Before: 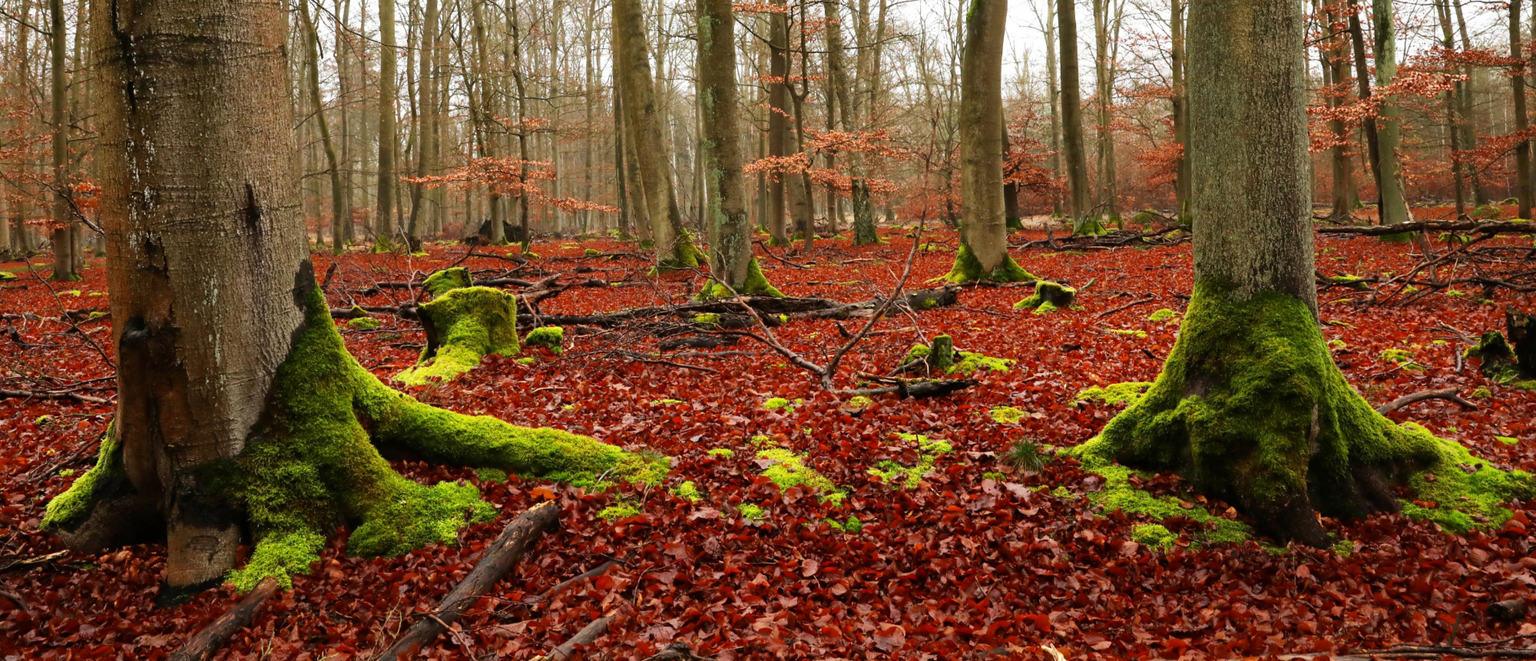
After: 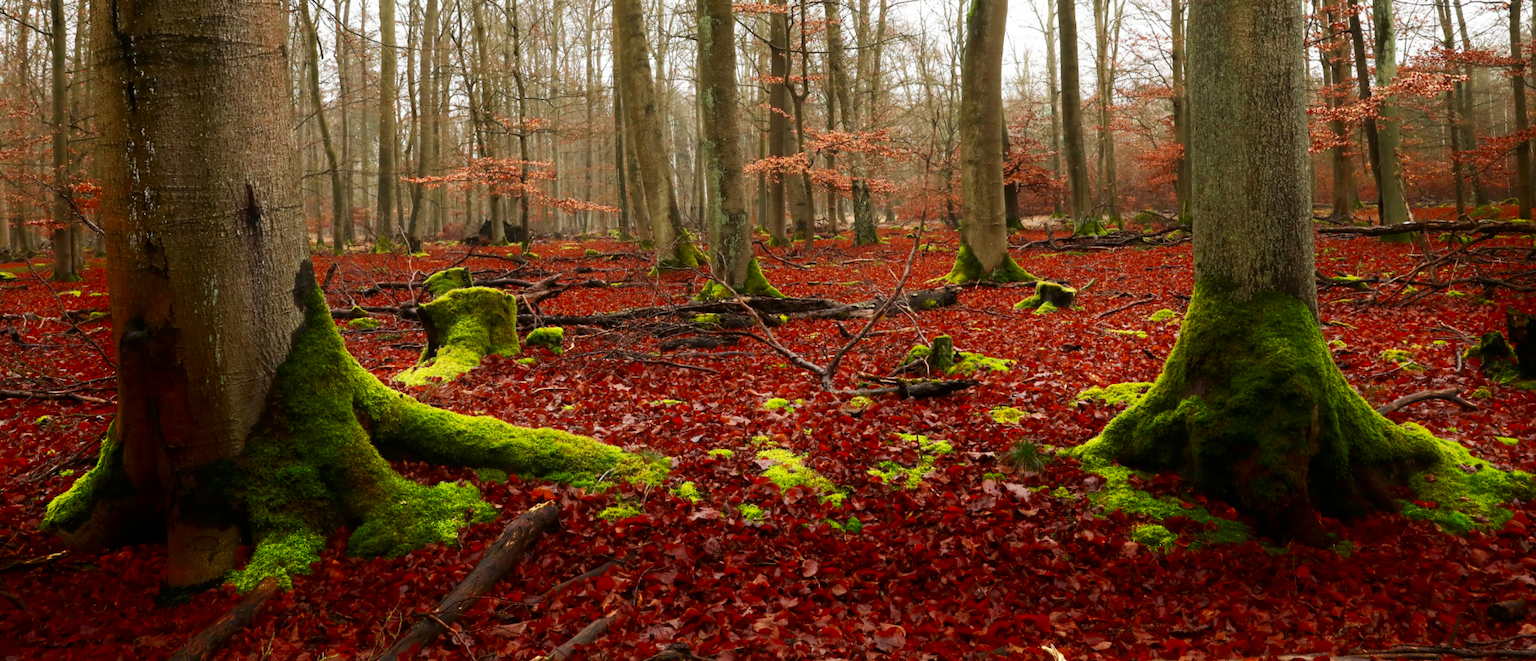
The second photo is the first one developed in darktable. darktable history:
shadows and highlights: shadows -68.94, highlights 36.8, soften with gaussian
